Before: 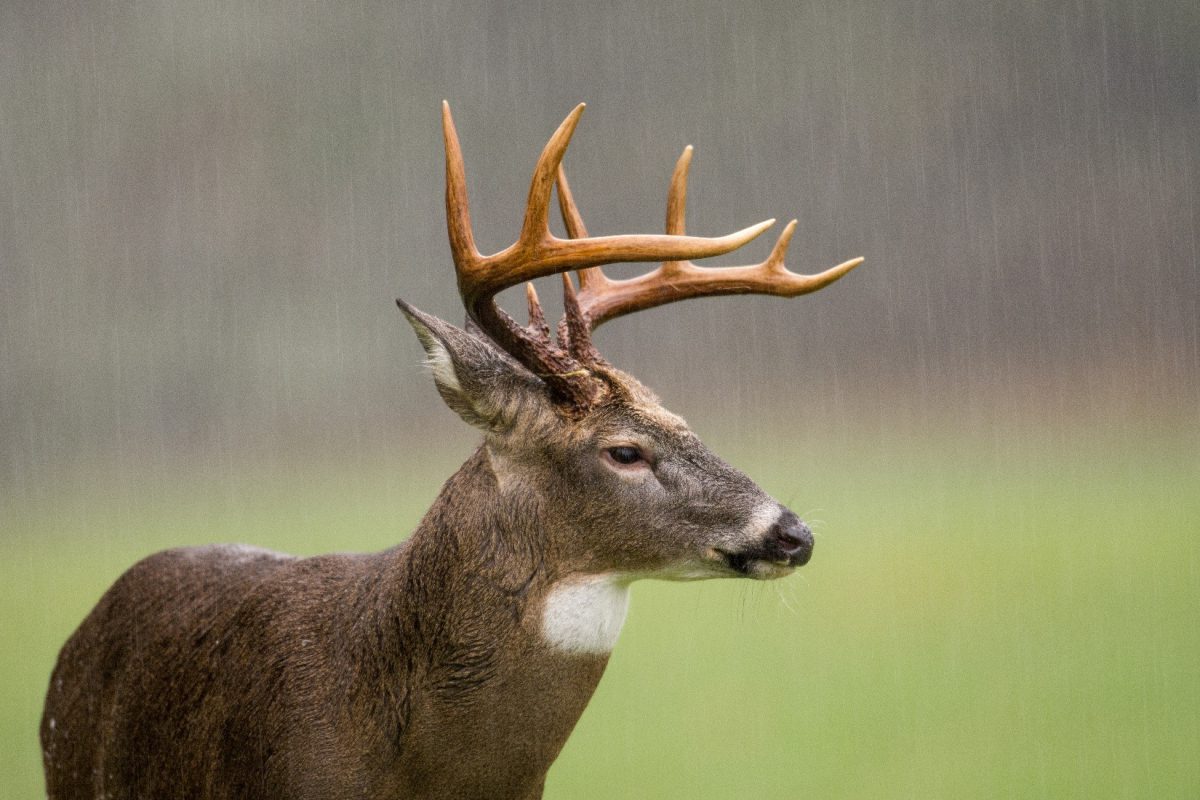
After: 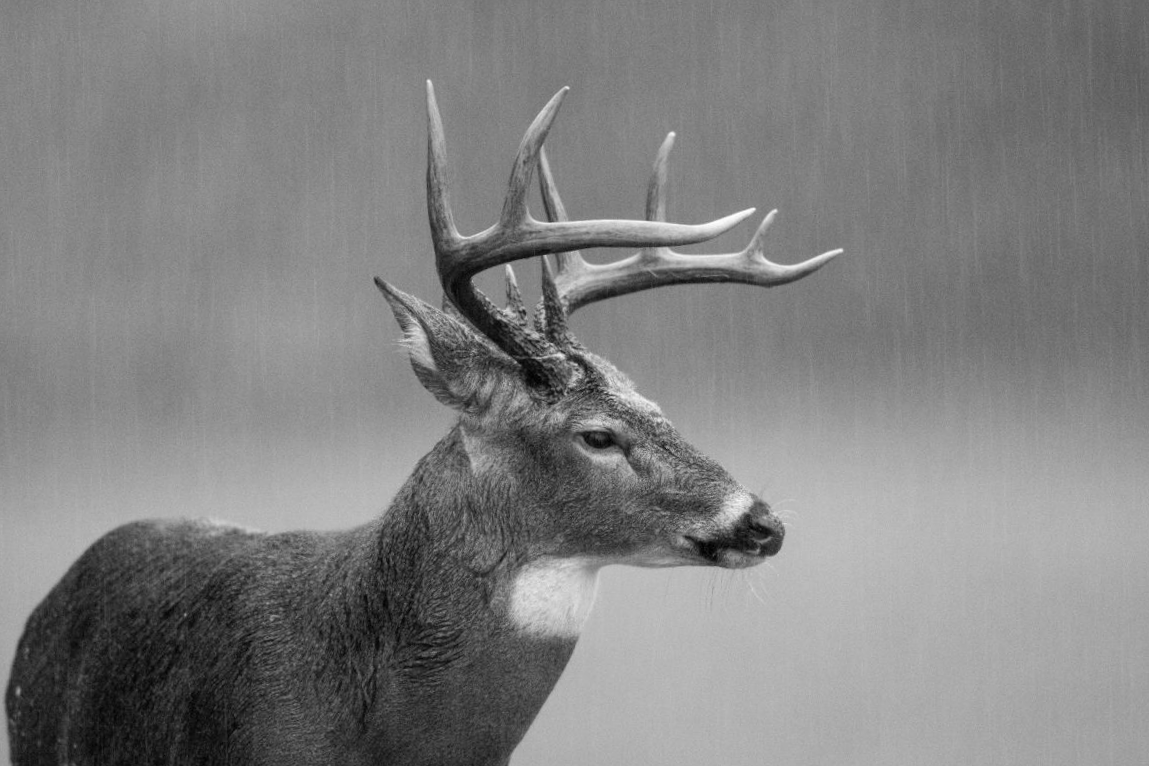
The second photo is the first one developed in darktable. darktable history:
crop and rotate: angle -1.69°
monochrome: on, module defaults
